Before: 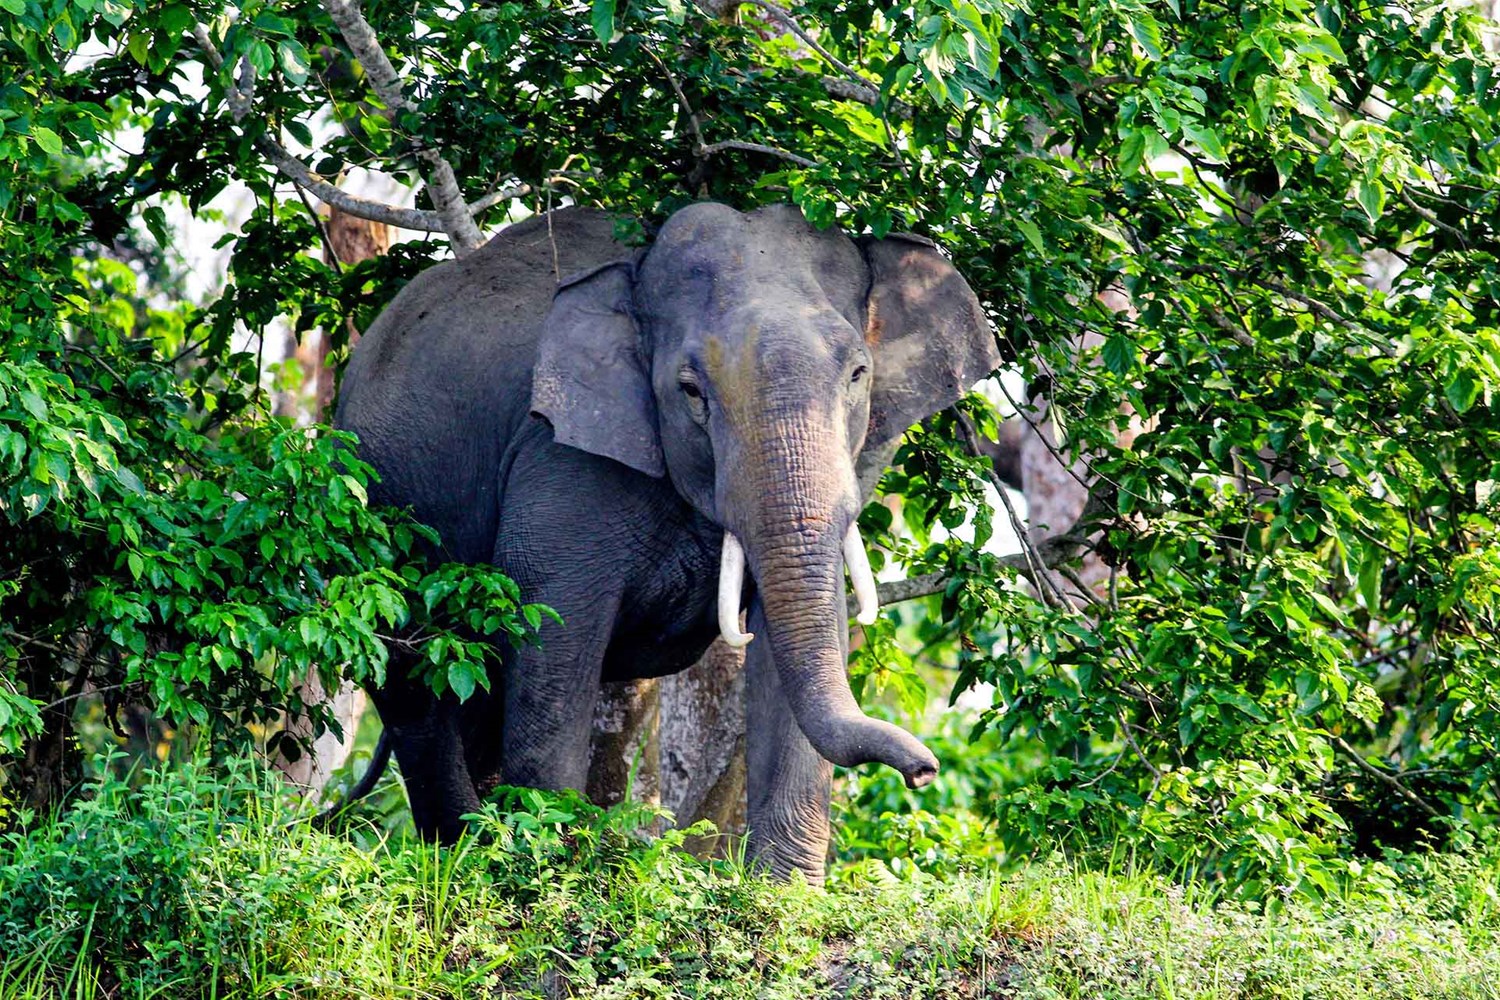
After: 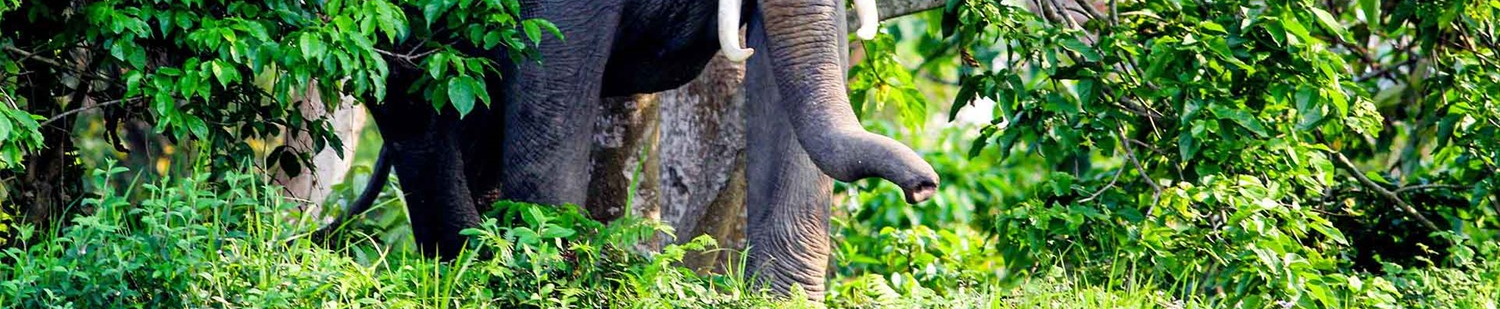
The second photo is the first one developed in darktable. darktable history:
crop and rotate: top 58.55%, bottom 10.464%
